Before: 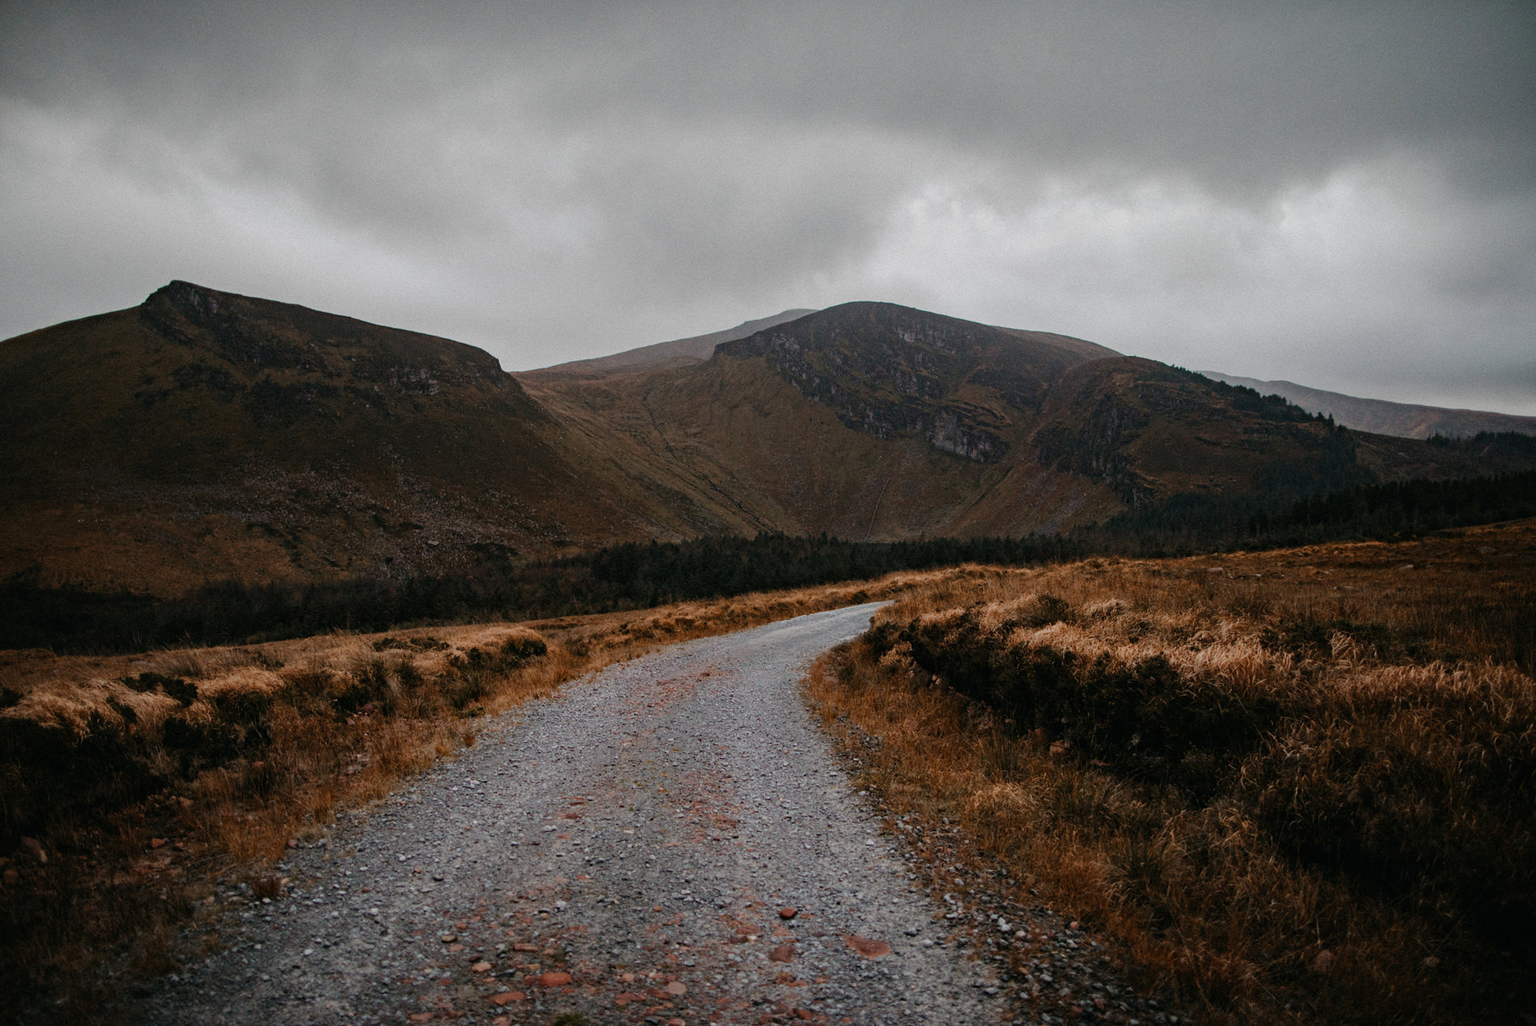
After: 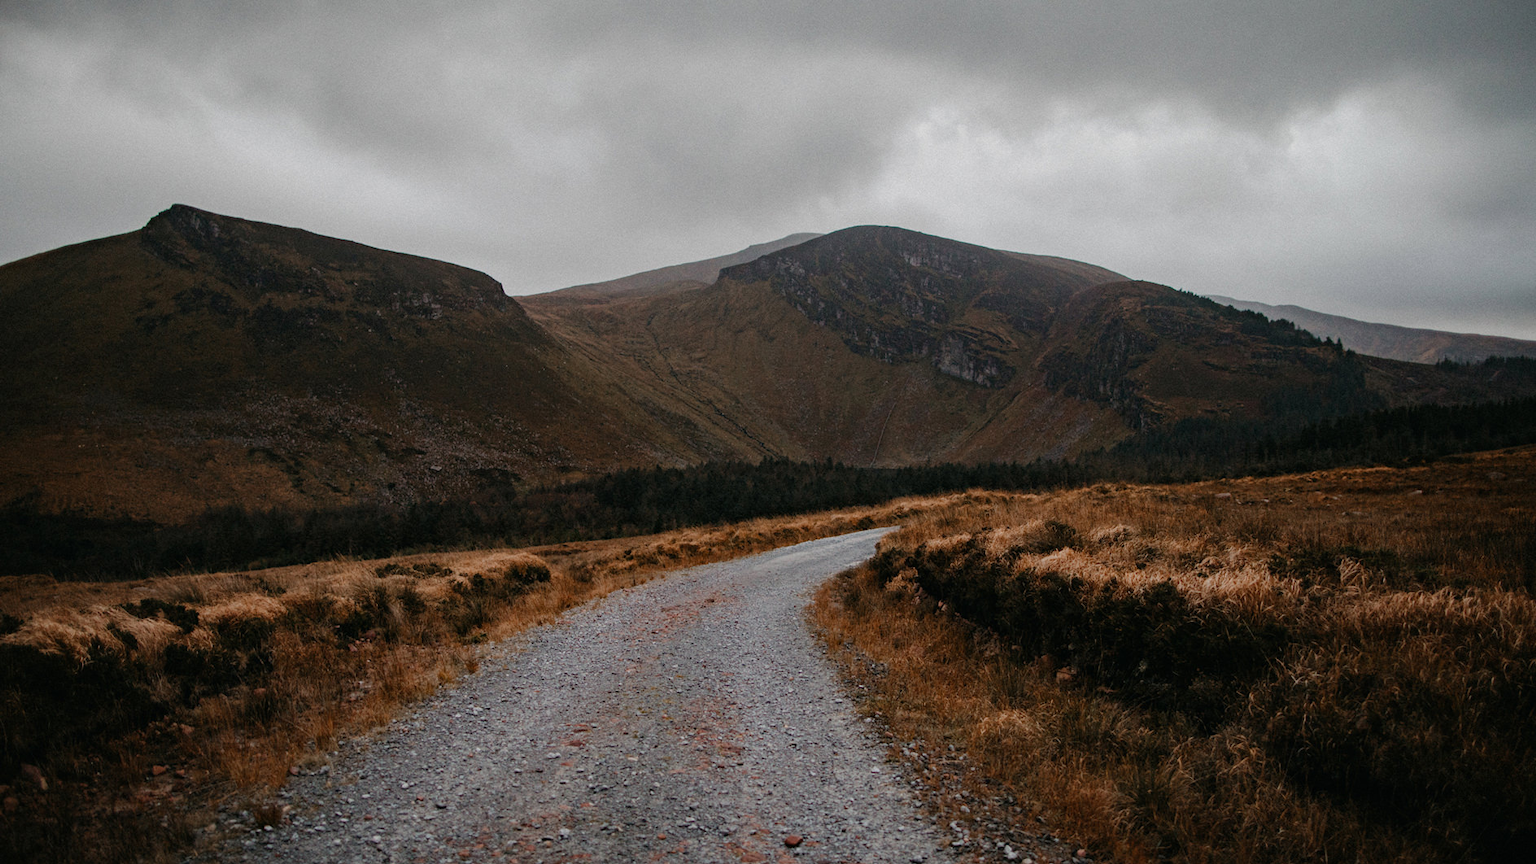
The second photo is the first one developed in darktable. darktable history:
crop: top 7.6%, bottom 8.202%
